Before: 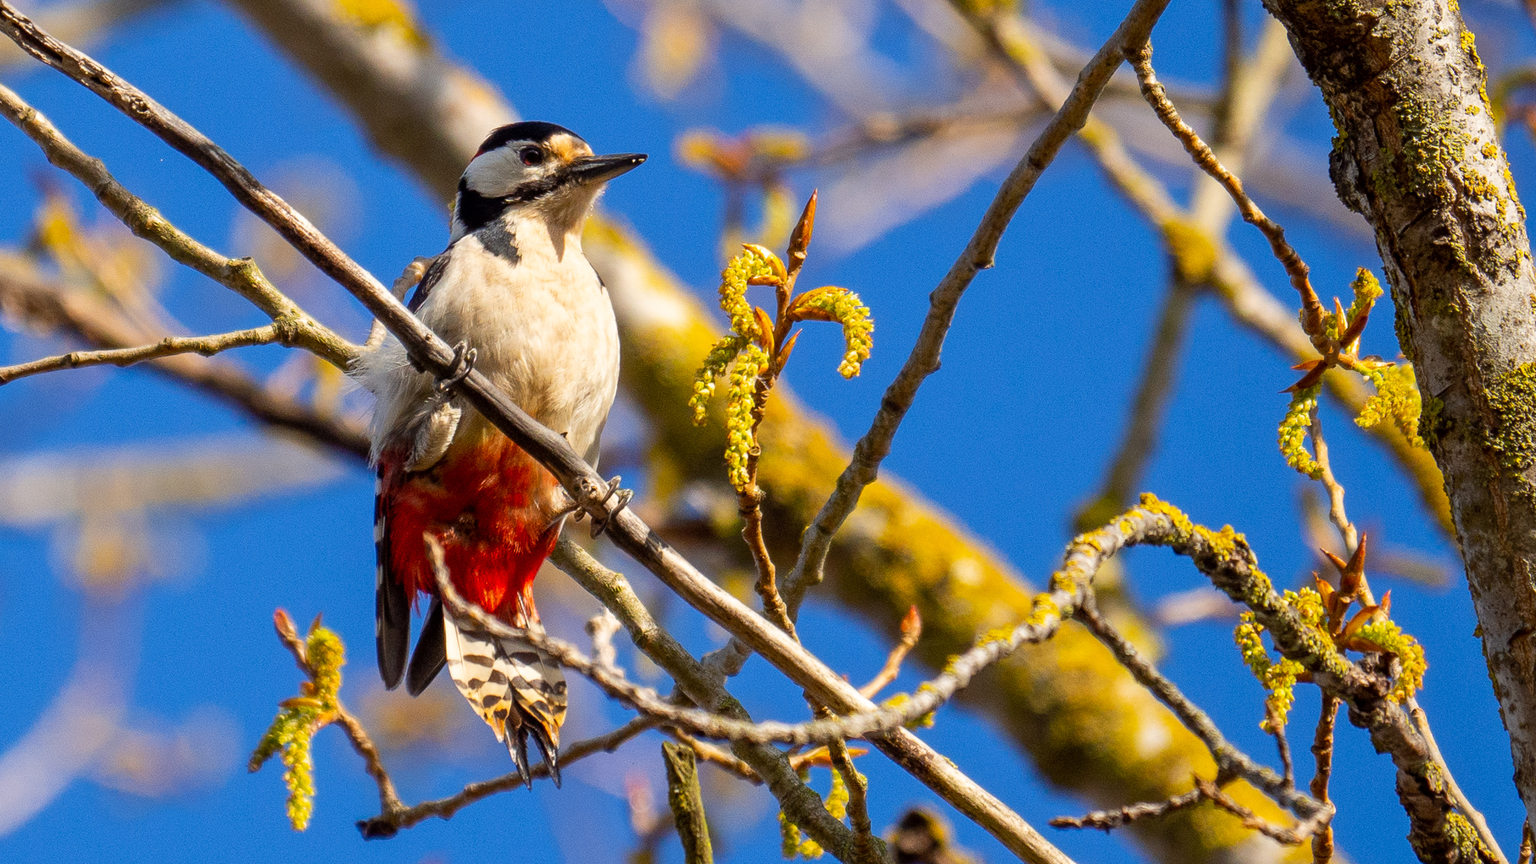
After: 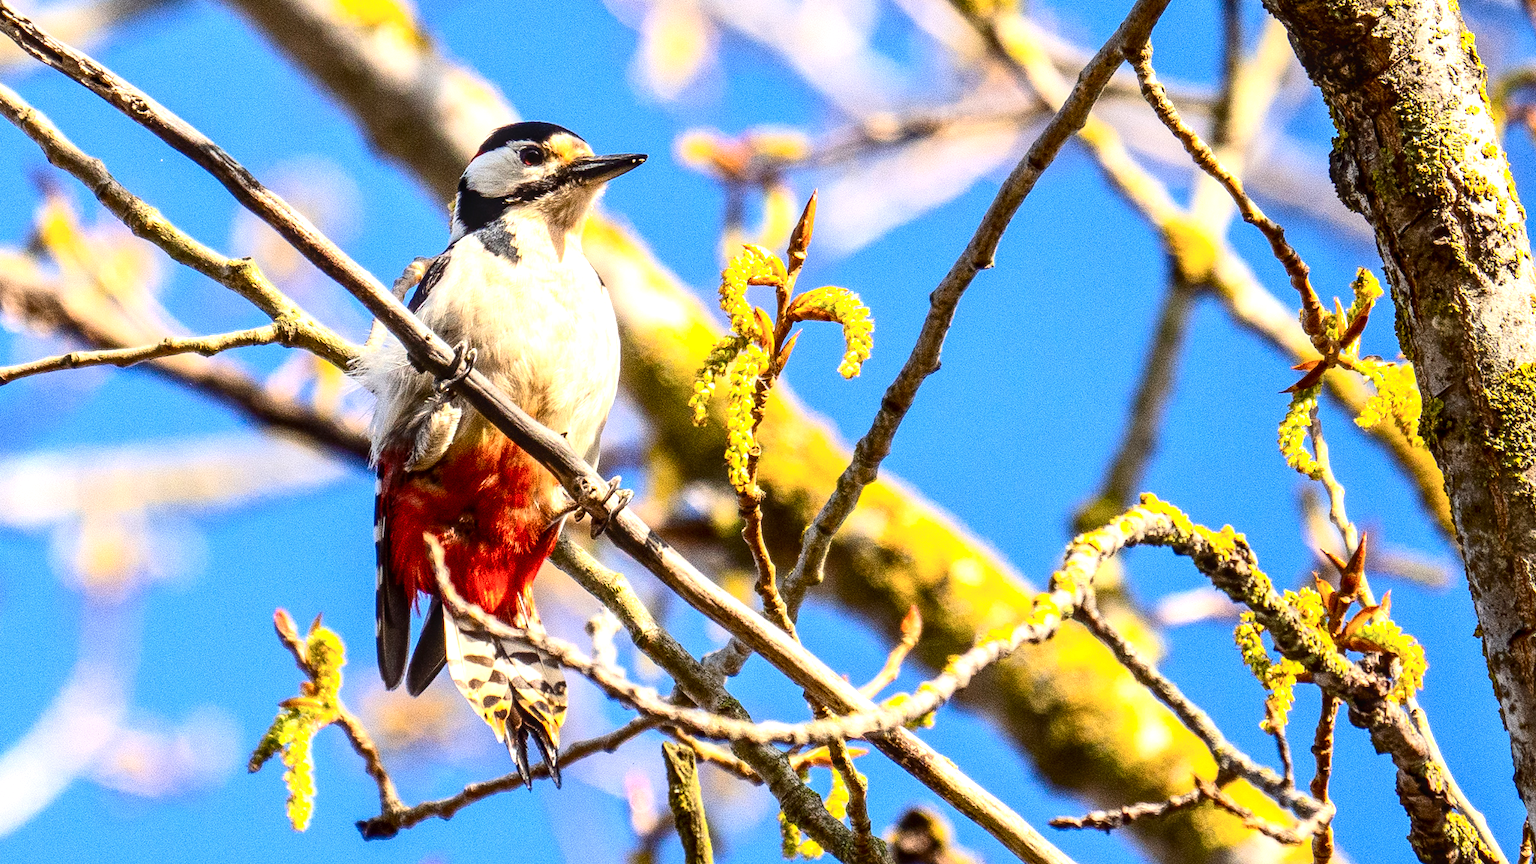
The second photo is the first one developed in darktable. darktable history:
exposure: black level correction 0, exposure 1 EV, compensate highlight preservation false
local contrast: on, module defaults
contrast brightness saturation: contrast 0.282
